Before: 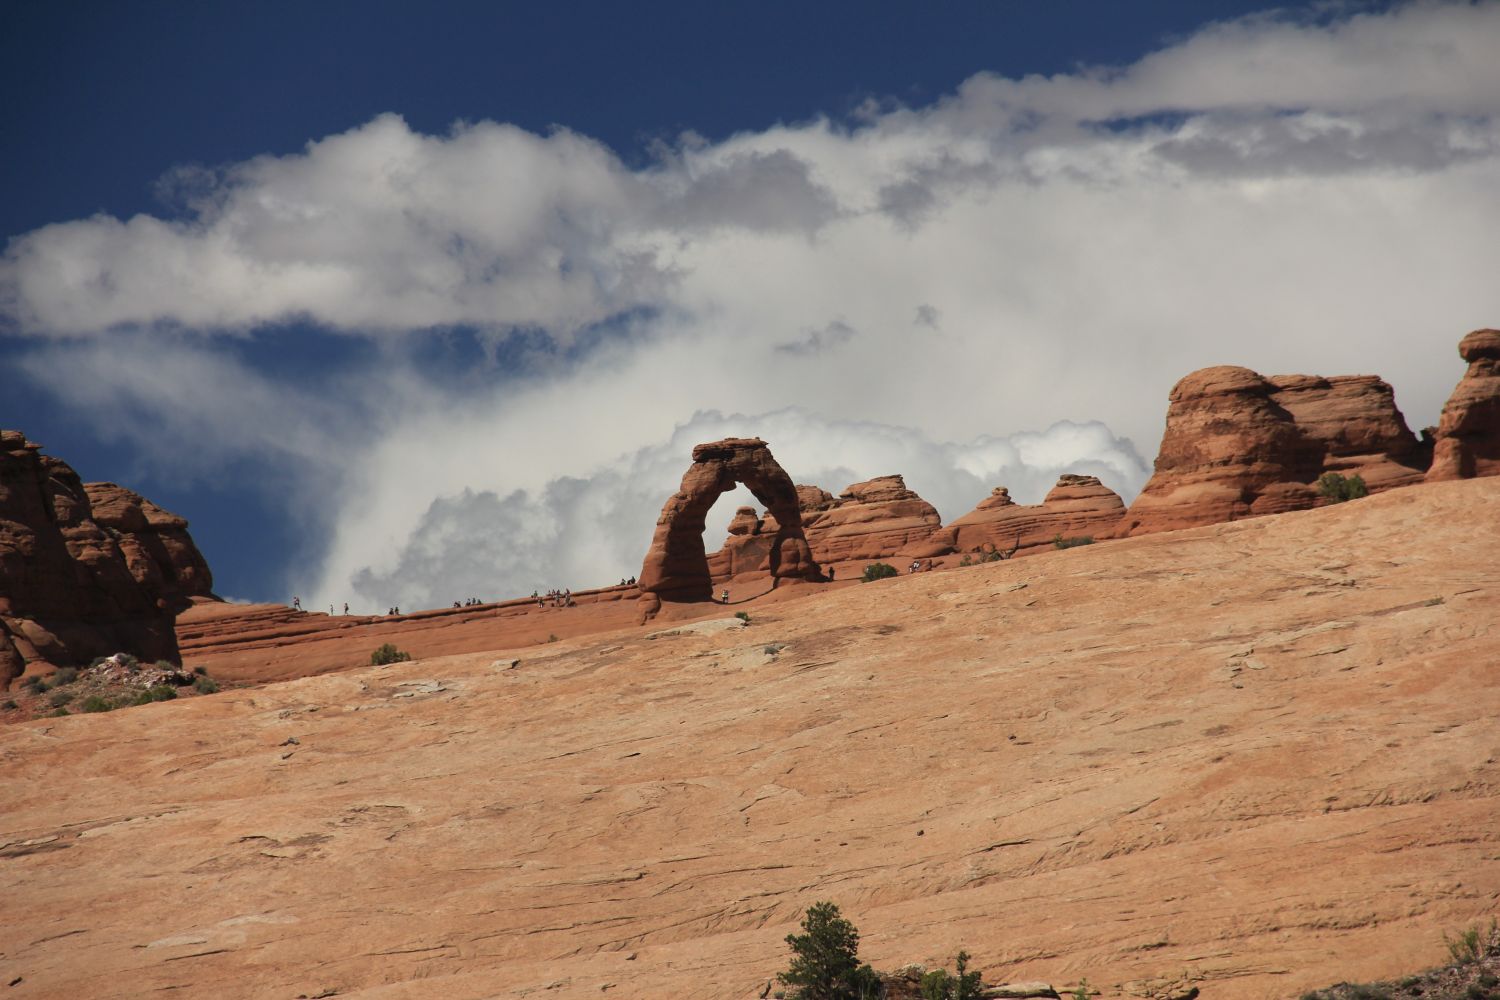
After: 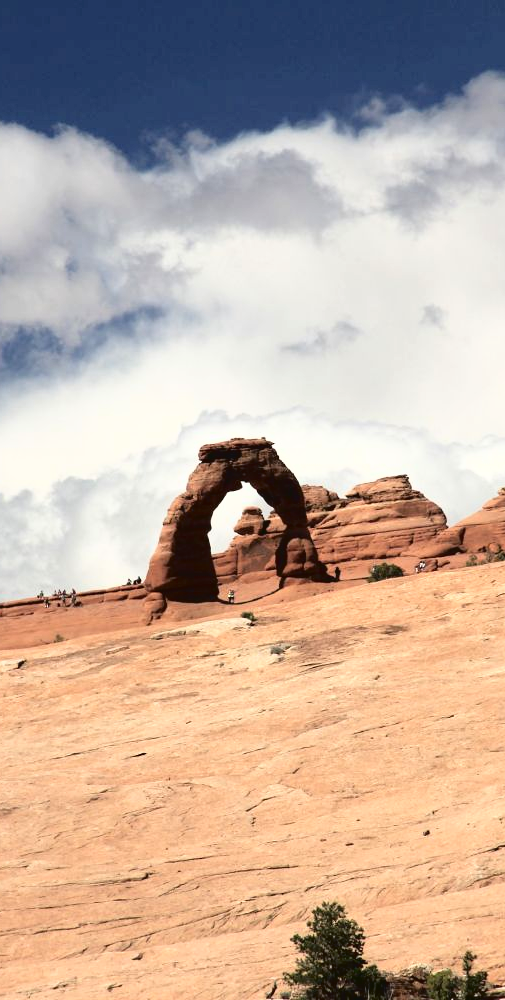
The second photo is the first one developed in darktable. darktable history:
tone curve: curves: ch0 [(0, 0) (0.003, 0.033) (0.011, 0.033) (0.025, 0.036) (0.044, 0.039) (0.069, 0.04) (0.1, 0.043) (0.136, 0.052) (0.177, 0.085) (0.224, 0.14) (0.277, 0.225) (0.335, 0.333) (0.399, 0.419) (0.468, 0.51) (0.543, 0.603) (0.623, 0.713) (0.709, 0.808) (0.801, 0.901) (0.898, 0.98) (1, 1)], color space Lab, independent channels, preserve colors none
exposure: exposure 0.558 EV, compensate highlight preservation false
crop: left 32.949%, right 33.355%
